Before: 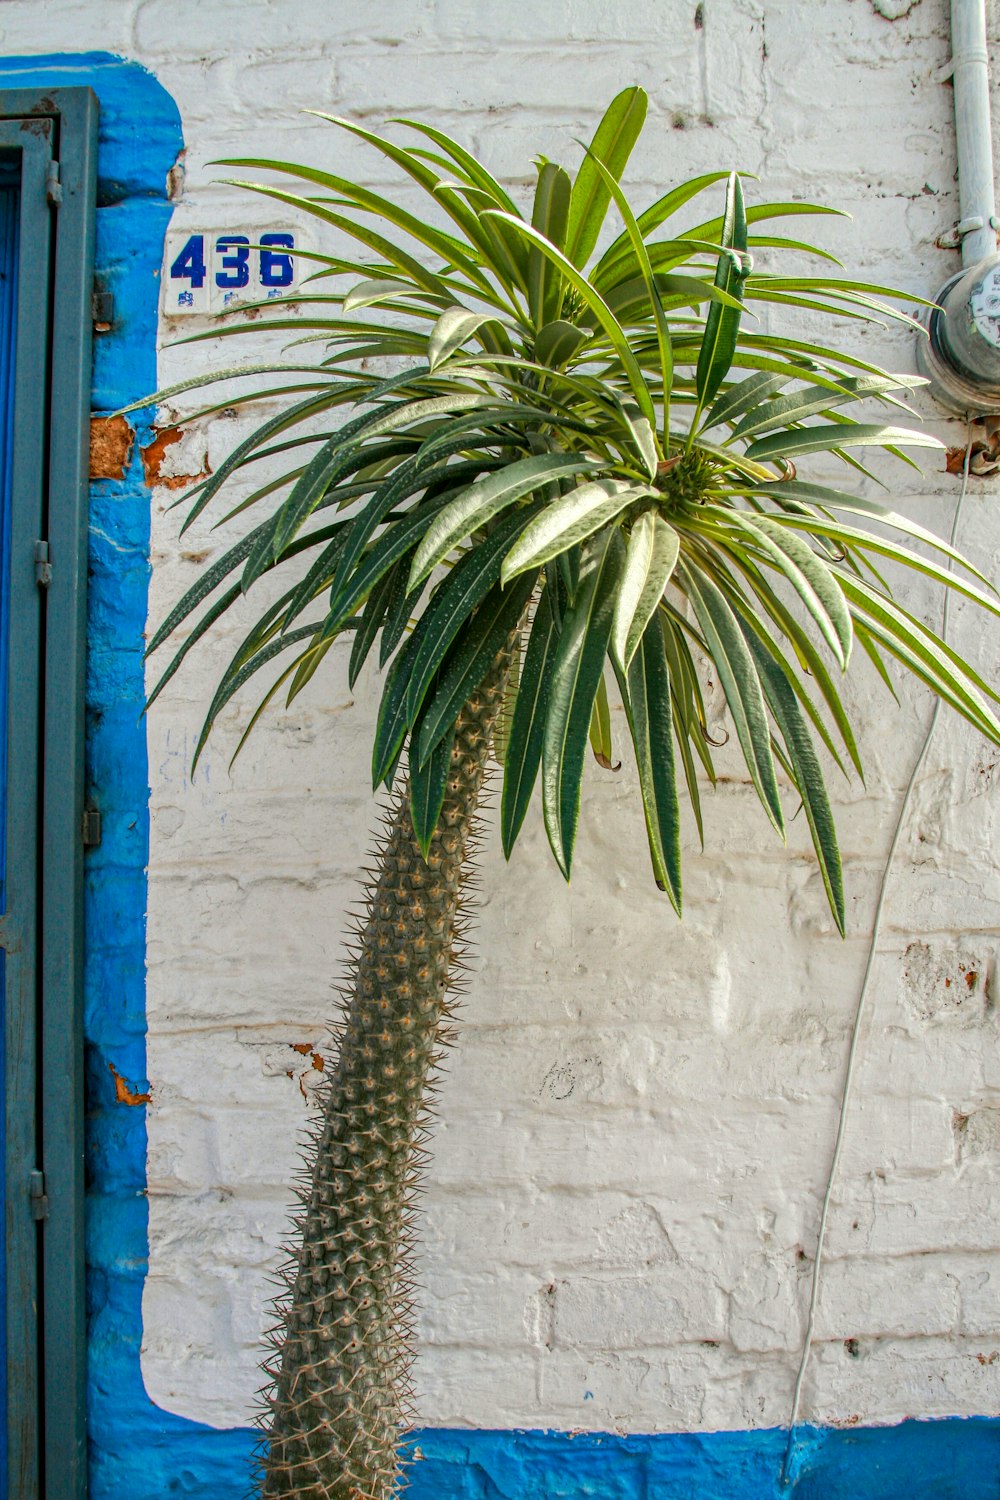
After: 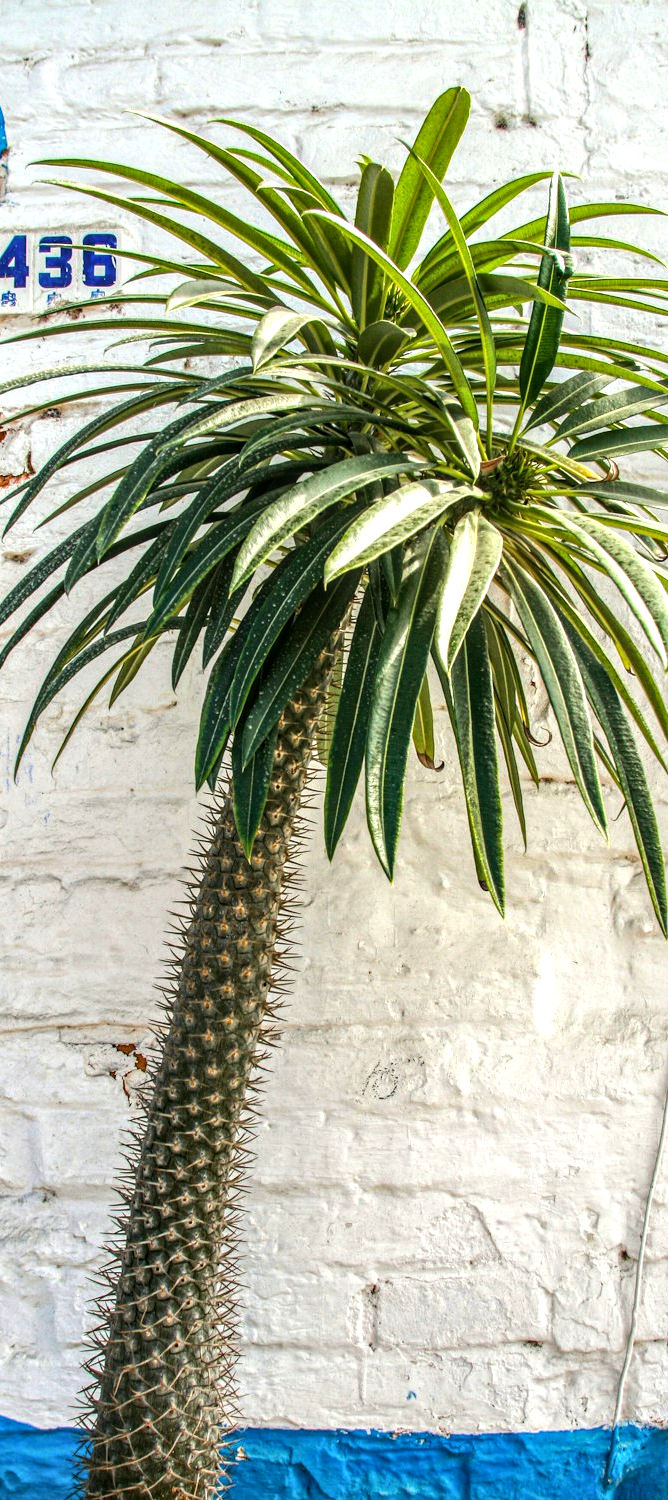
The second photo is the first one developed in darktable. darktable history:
tone equalizer: -8 EV -0.75 EV, -7 EV -0.7 EV, -6 EV -0.6 EV, -5 EV -0.4 EV, -3 EV 0.4 EV, -2 EV 0.6 EV, -1 EV 0.7 EV, +0 EV 0.75 EV, edges refinement/feathering 500, mask exposure compensation -1.57 EV, preserve details no
local contrast: on, module defaults
crop and rotate: left 17.732%, right 15.423%
